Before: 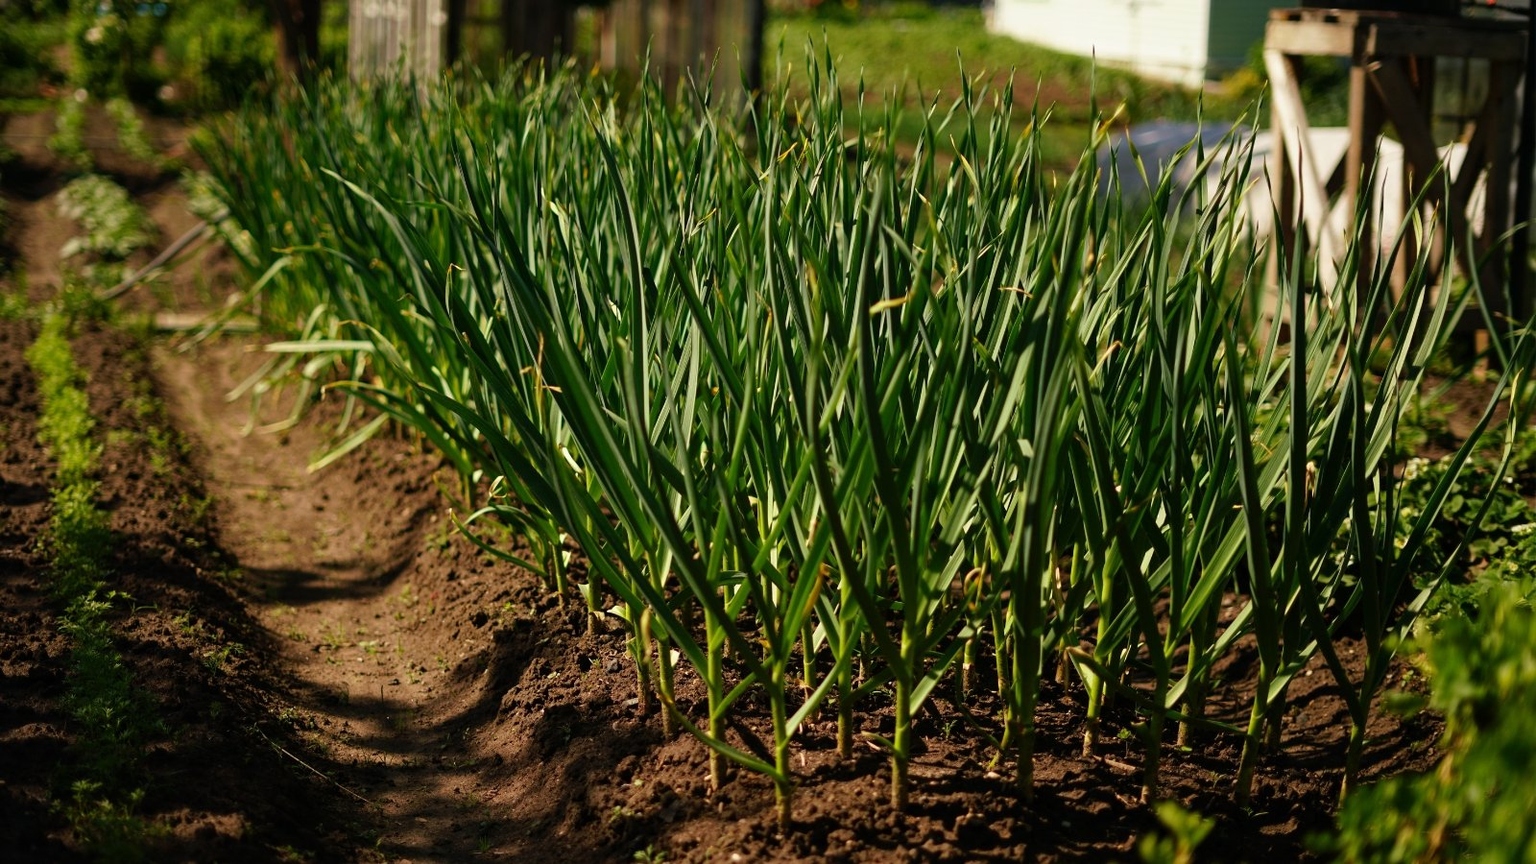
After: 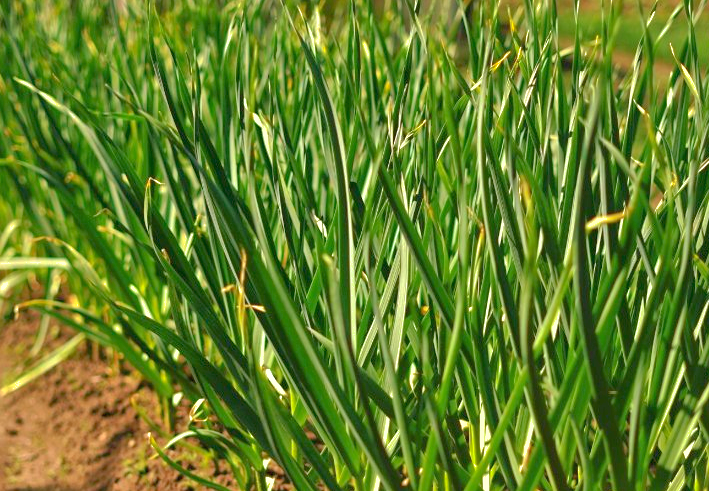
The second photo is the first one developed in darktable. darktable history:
tone equalizer: -8 EV 1.99 EV, -7 EV 1.98 EV, -6 EV 1.98 EV, -5 EV 1.99 EV, -4 EV 1.99 EV, -3 EV 1.47 EV, -2 EV 0.991 EV, -1 EV 0.491 EV
crop: left 20.016%, top 10.878%, right 35.622%, bottom 34.489%
shadows and highlights: on, module defaults
